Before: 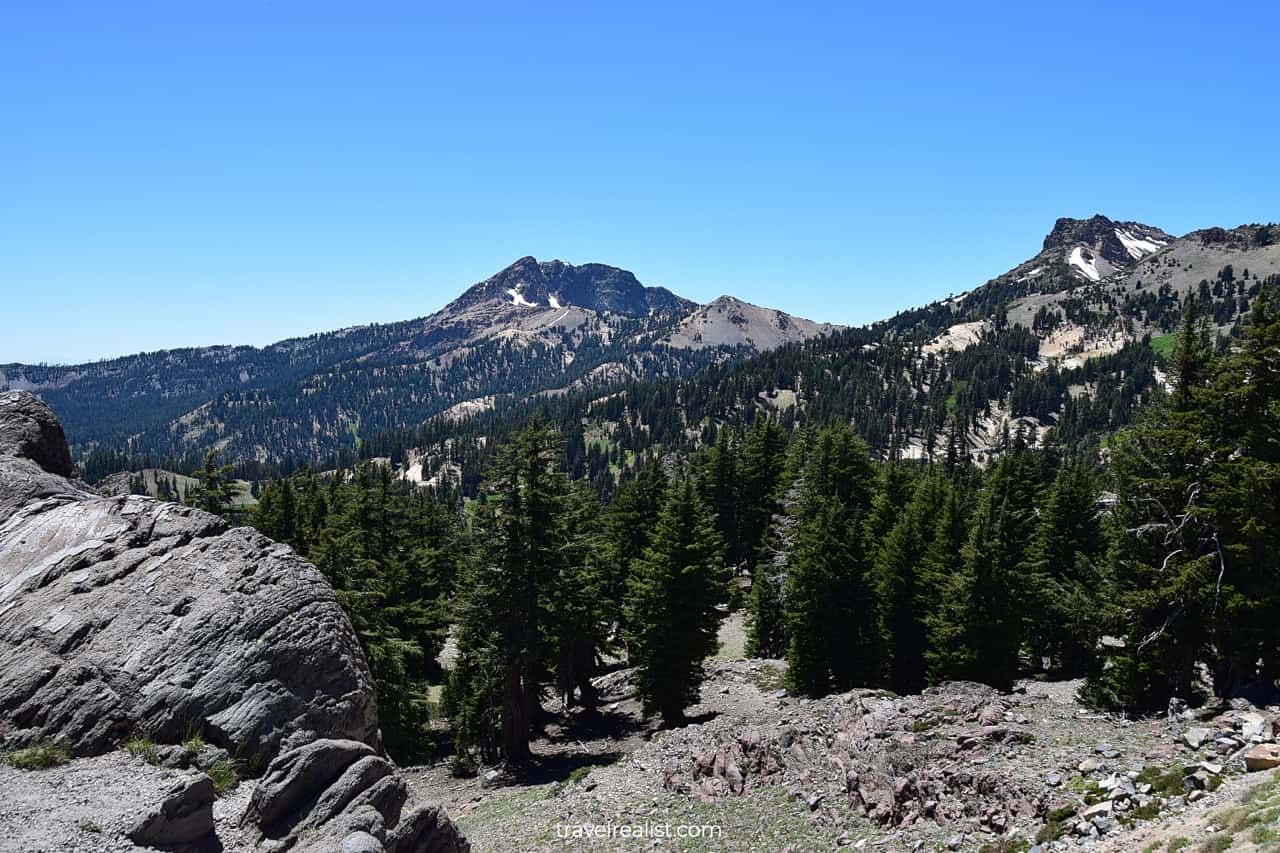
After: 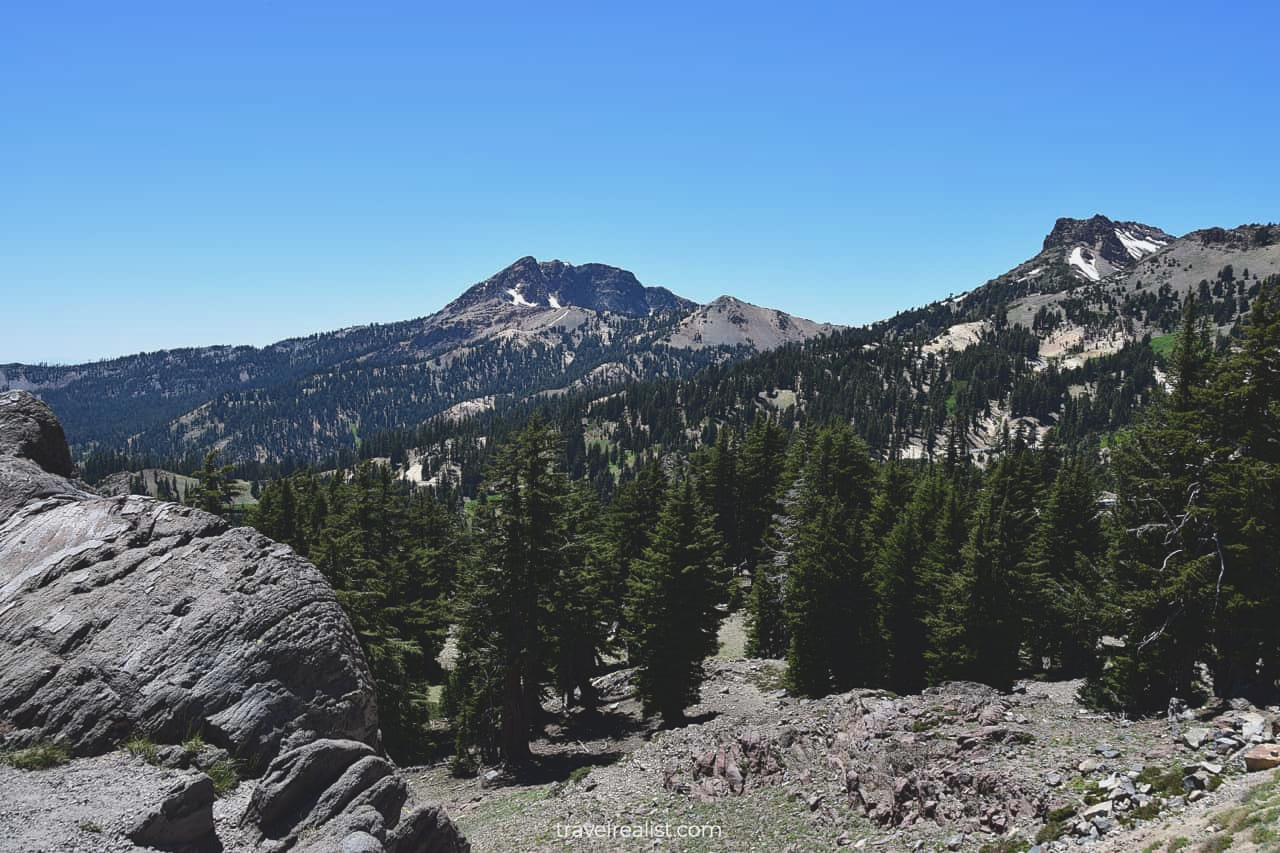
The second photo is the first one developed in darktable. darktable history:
exposure: black level correction -0.014, exposure -0.19 EV, compensate highlight preservation false
